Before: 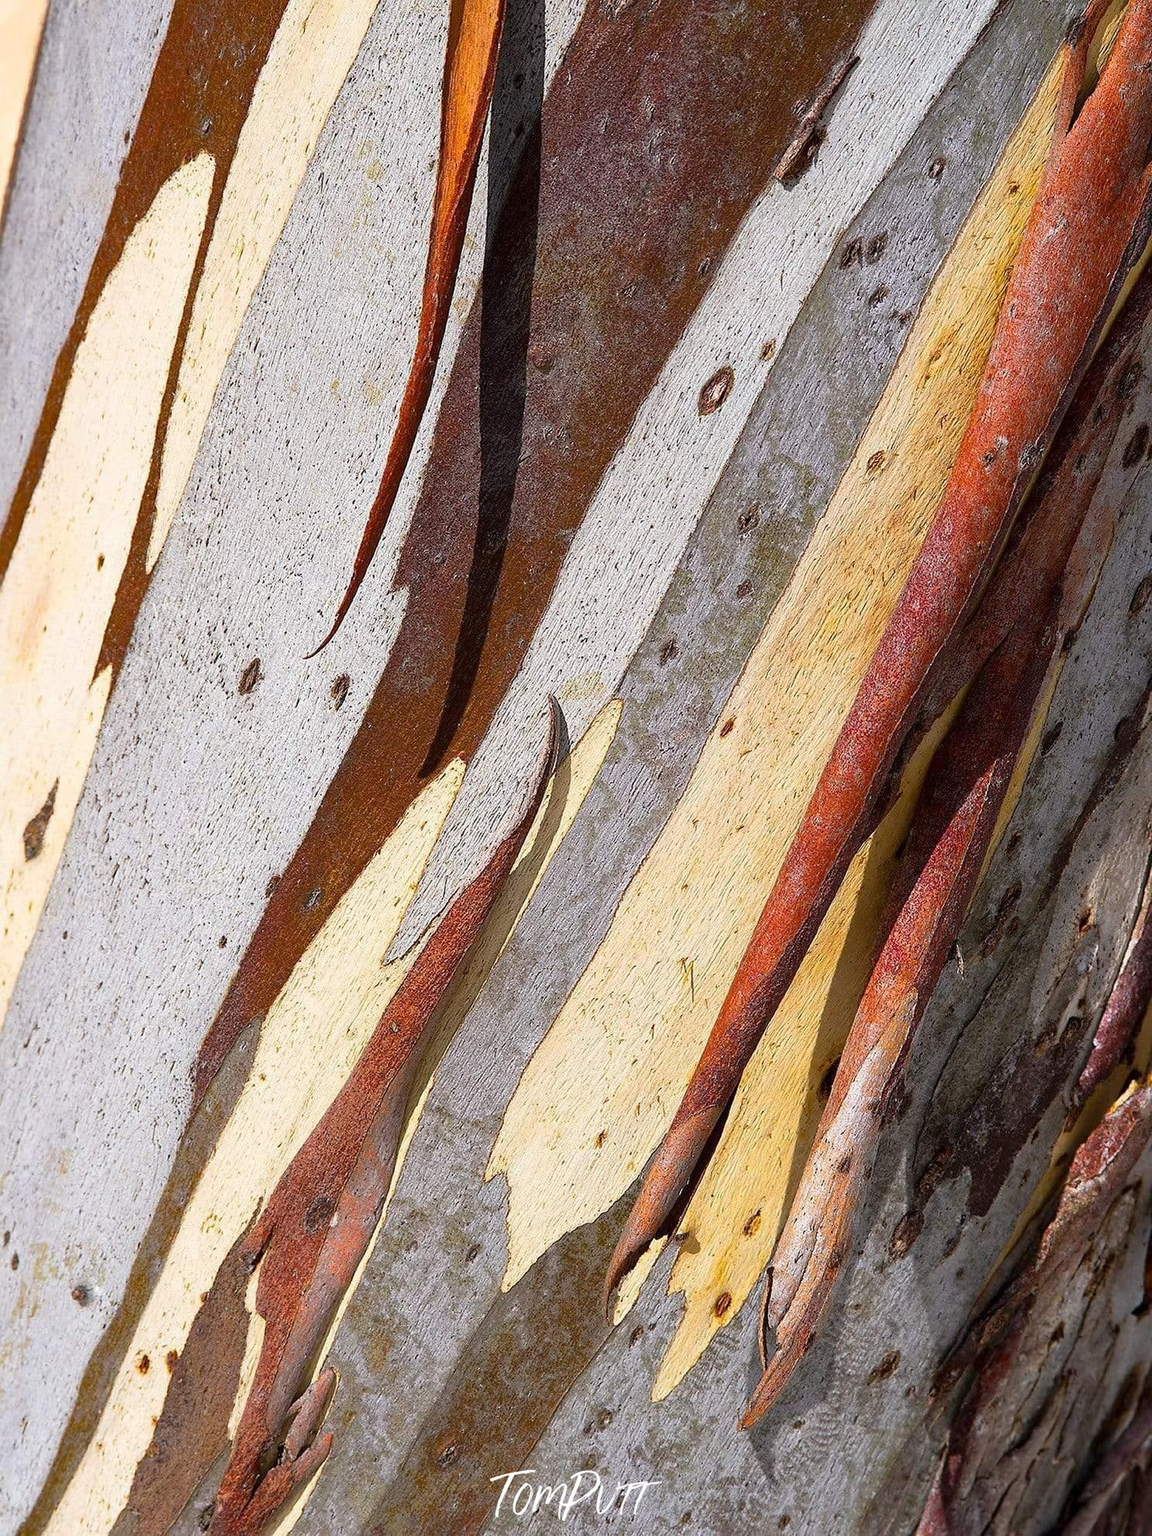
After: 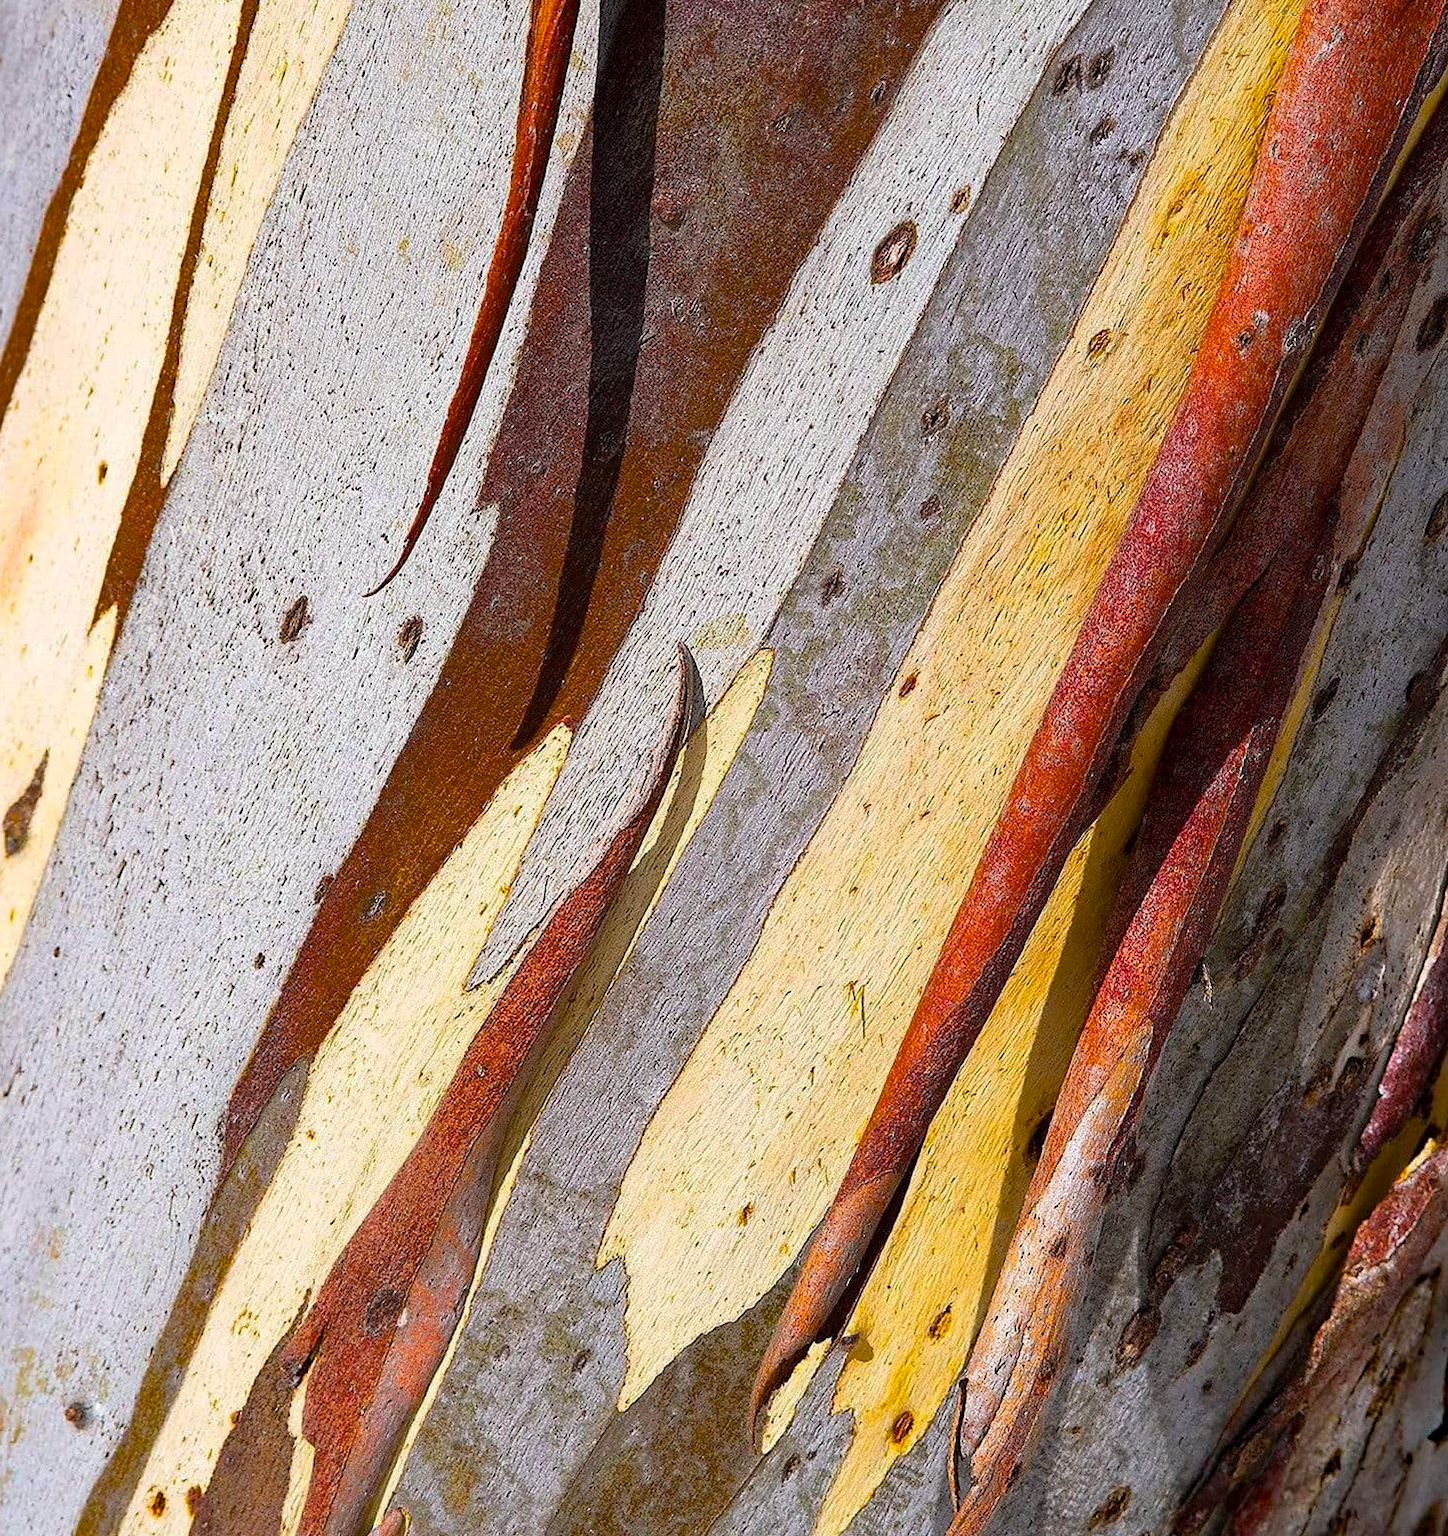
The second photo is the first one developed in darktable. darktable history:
color balance rgb: perceptual saturation grading › global saturation 25.181%, global vibrance 9.54%
crop and rotate: left 1.914%, top 12.689%, right 0.28%, bottom 9.512%
haze removal: compatibility mode true, adaptive false
